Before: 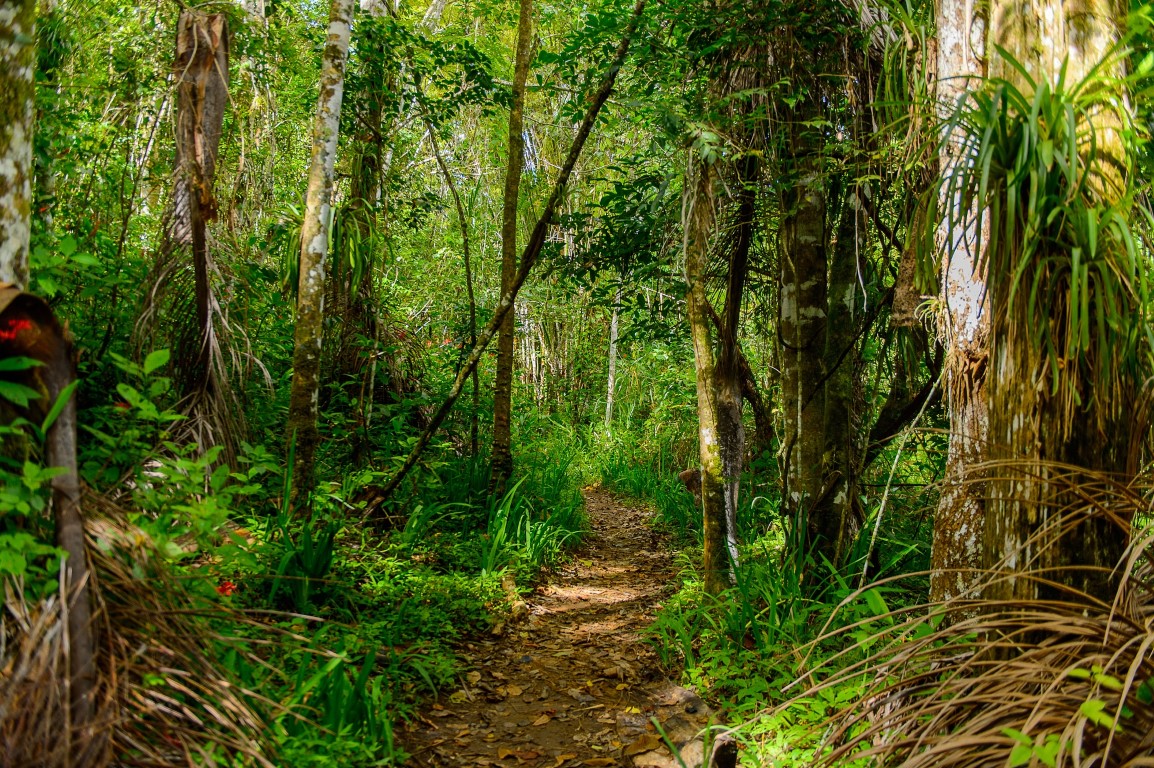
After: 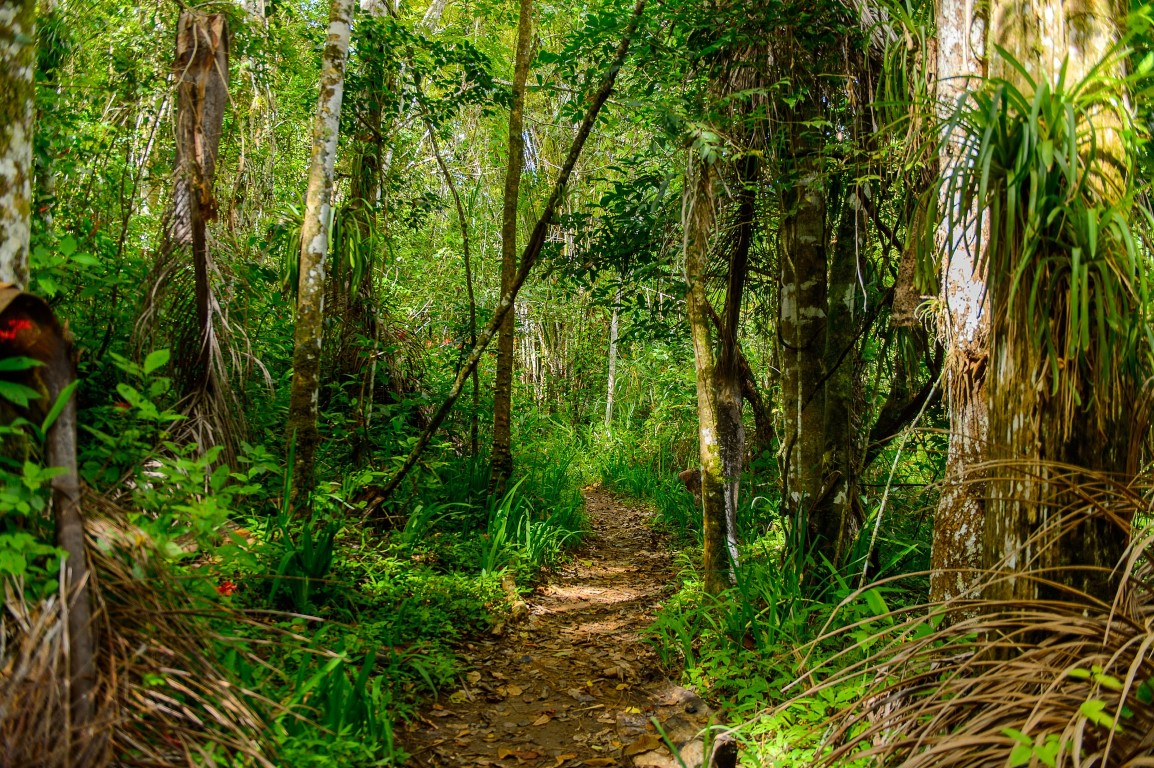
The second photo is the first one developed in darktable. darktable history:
exposure: exposure 0.077 EV, compensate exposure bias true, compensate highlight preservation false
